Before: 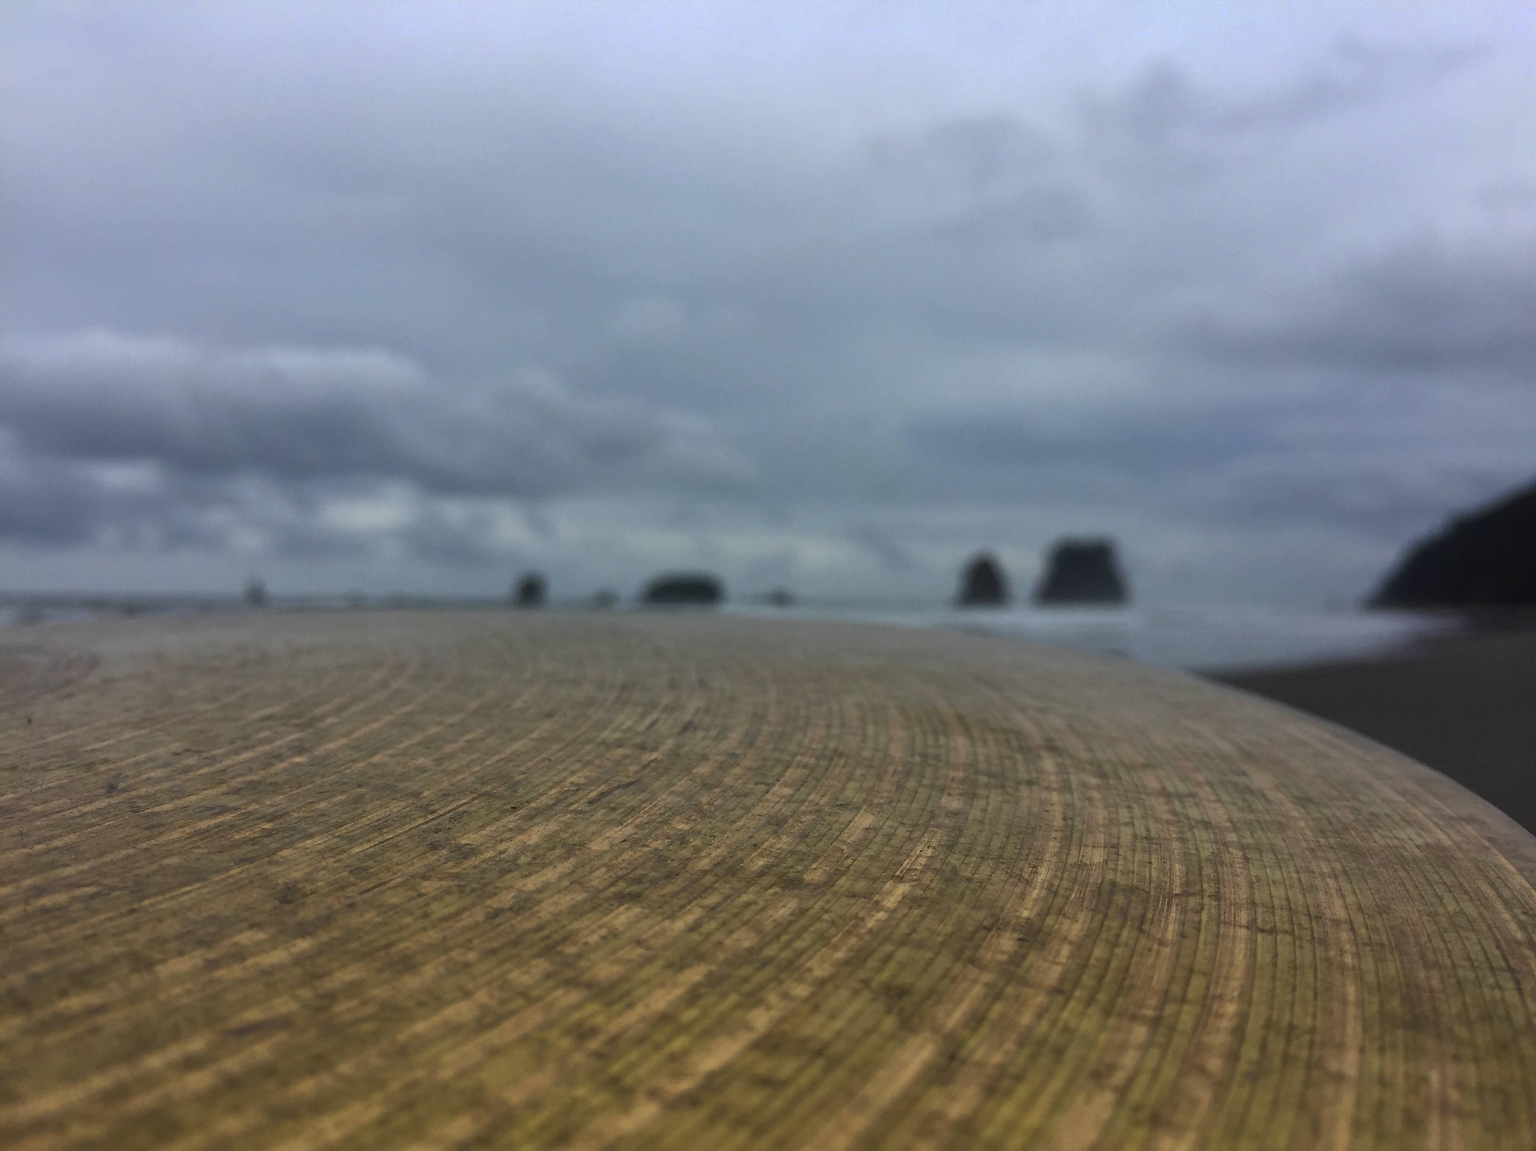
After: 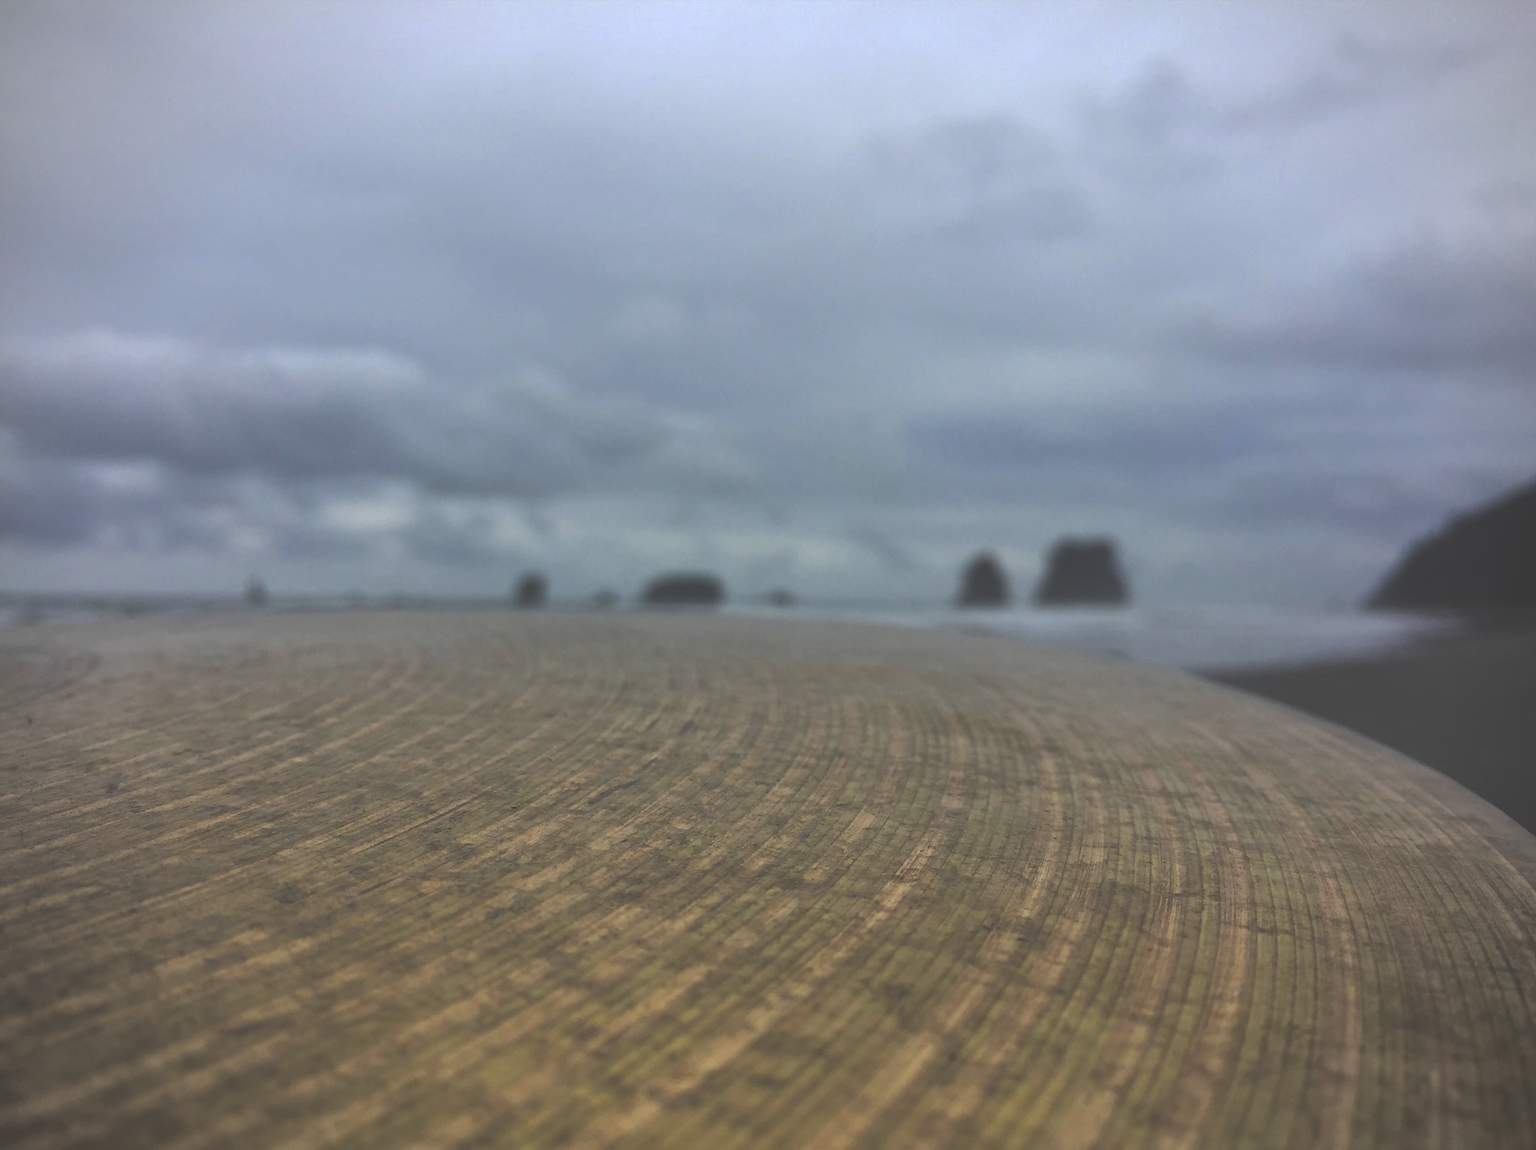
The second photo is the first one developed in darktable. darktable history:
exposure: black level correction -0.04, exposure 0.064 EV, compensate highlight preservation false
vignetting: fall-off start 88.74%, fall-off radius 43.23%, width/height ratio 1.161
